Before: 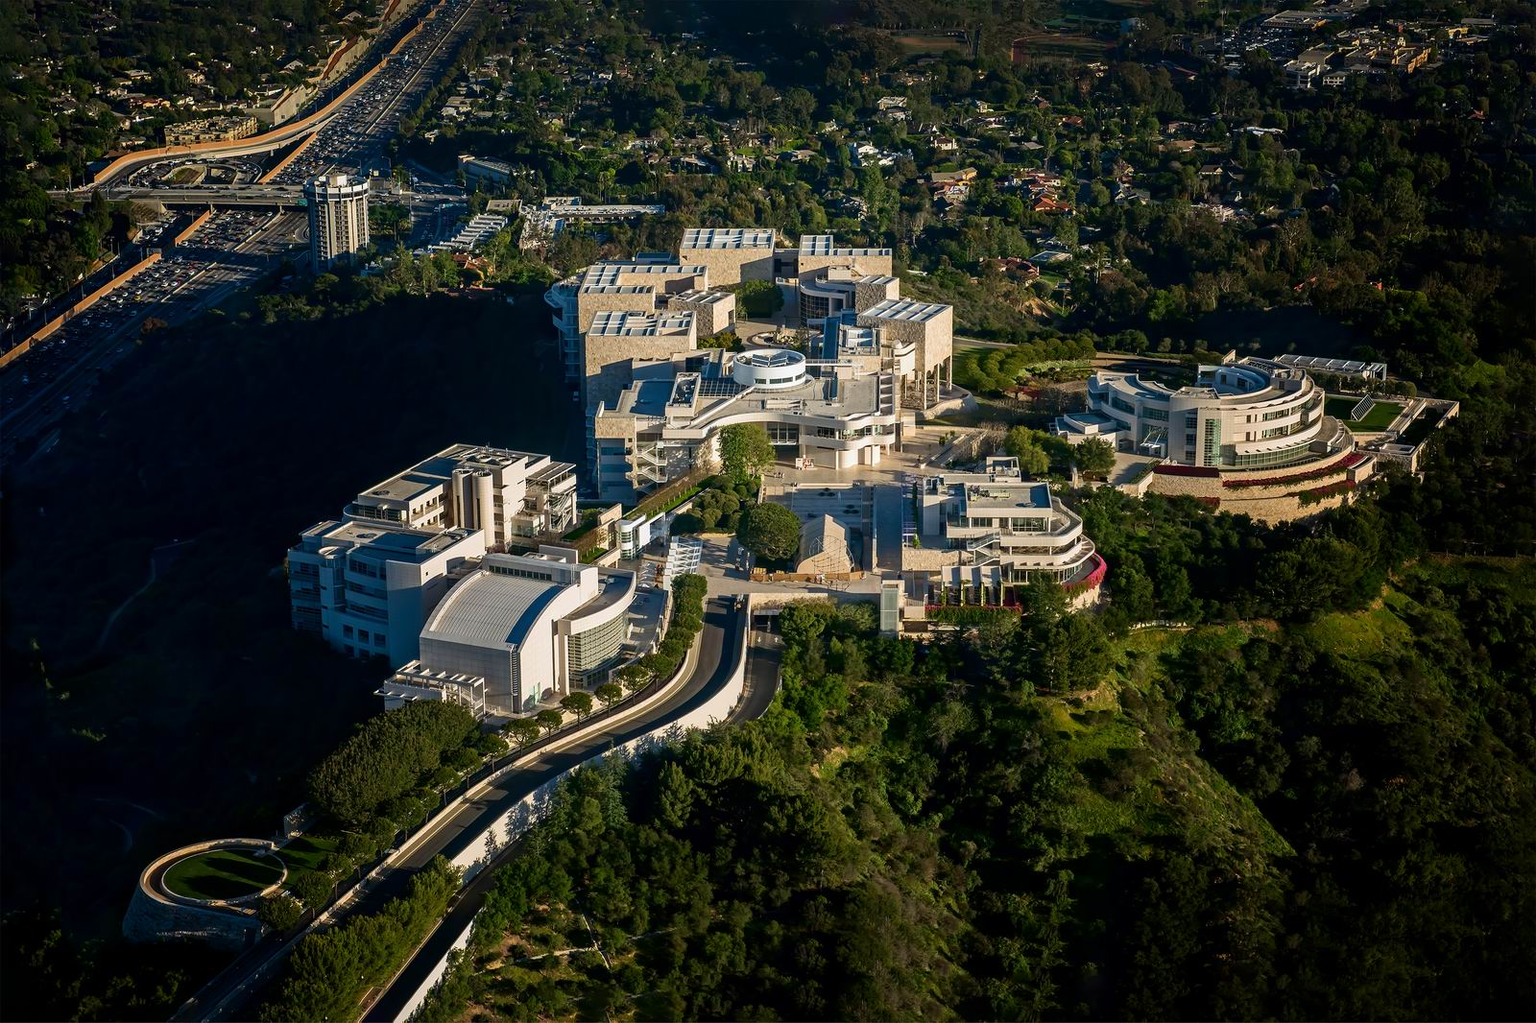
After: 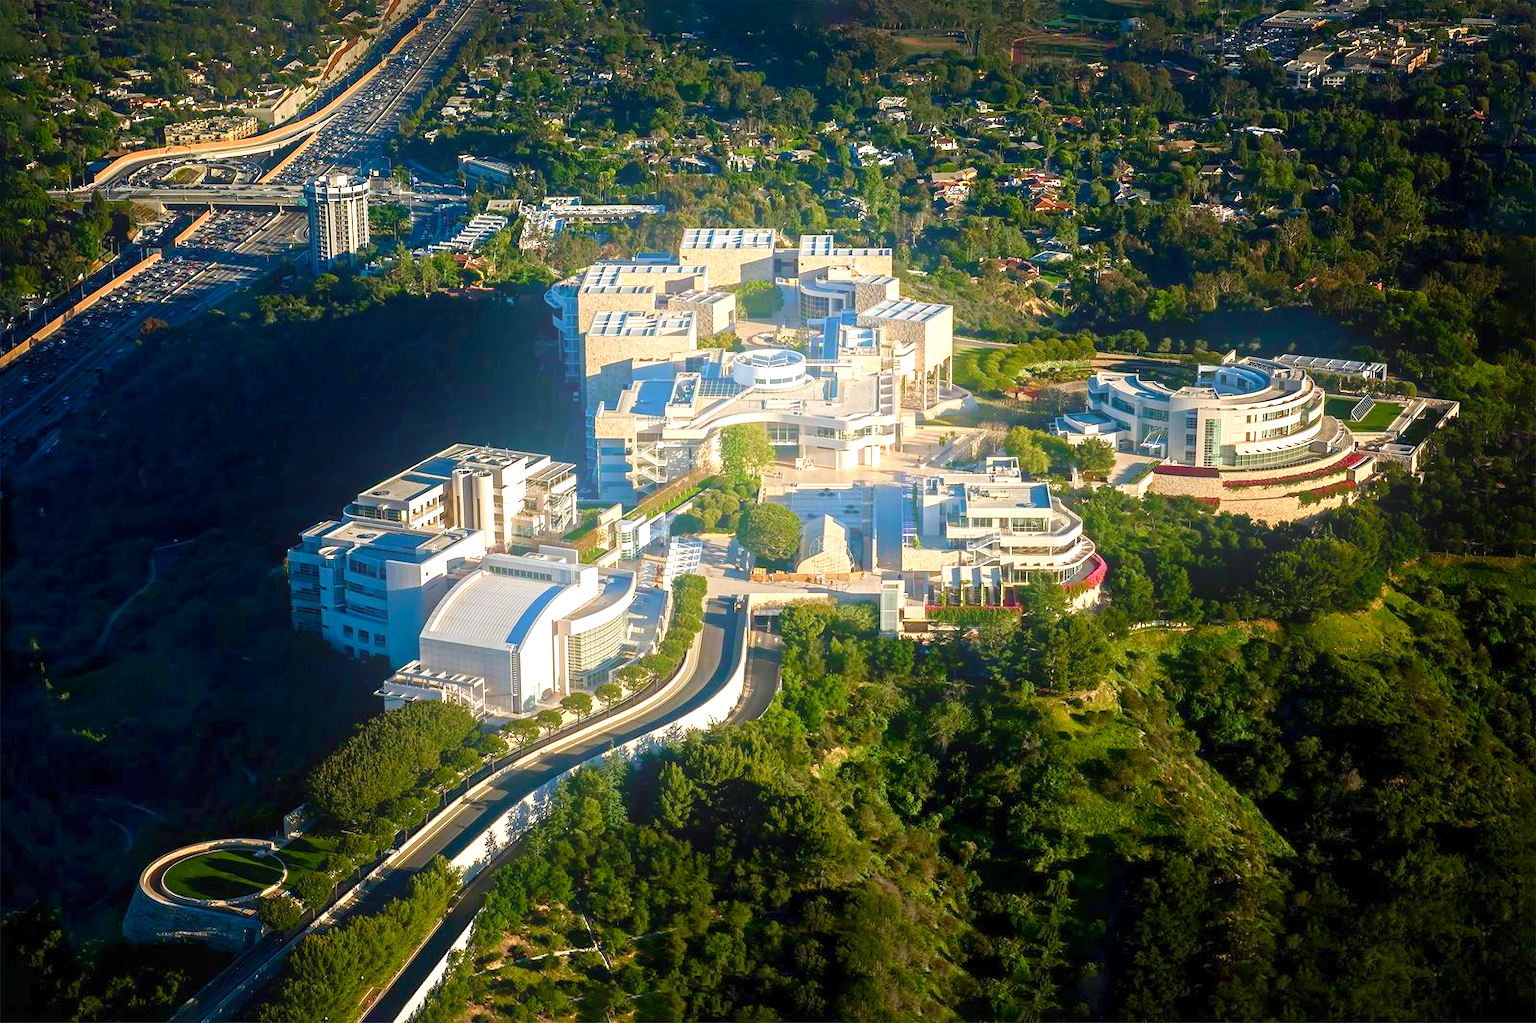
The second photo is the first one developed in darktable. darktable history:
tone equalizer: on, module defaults
color balance rgb: shadows lift › chroma 1%, shadows lift › hue 113°, highlights gain › chroma 0.2%, highlights gain › hue 333°, perceptual saturation grading › global saturation 20%, perceptual saturation grading › highlights -25%, perceptual saturation grading › shadows 25%, contrast -10%
bloom: on, module defaults
exposure: exposure 1.137 EV, compensate highlight preservation false
